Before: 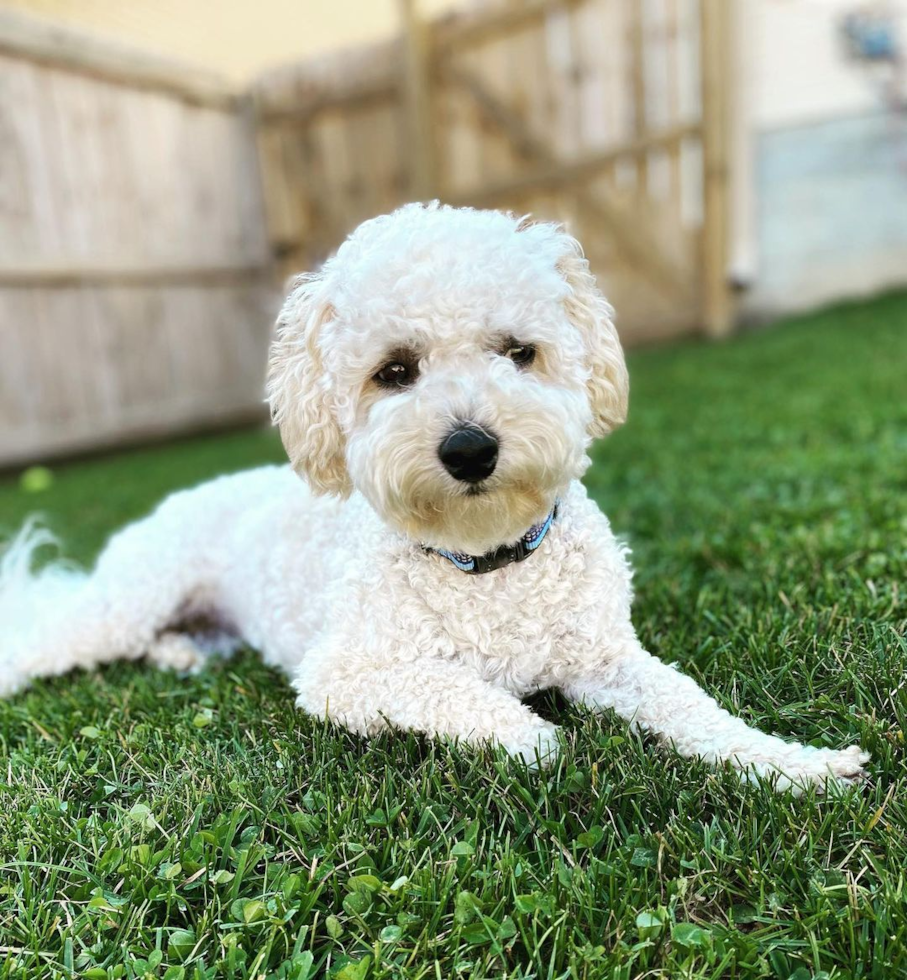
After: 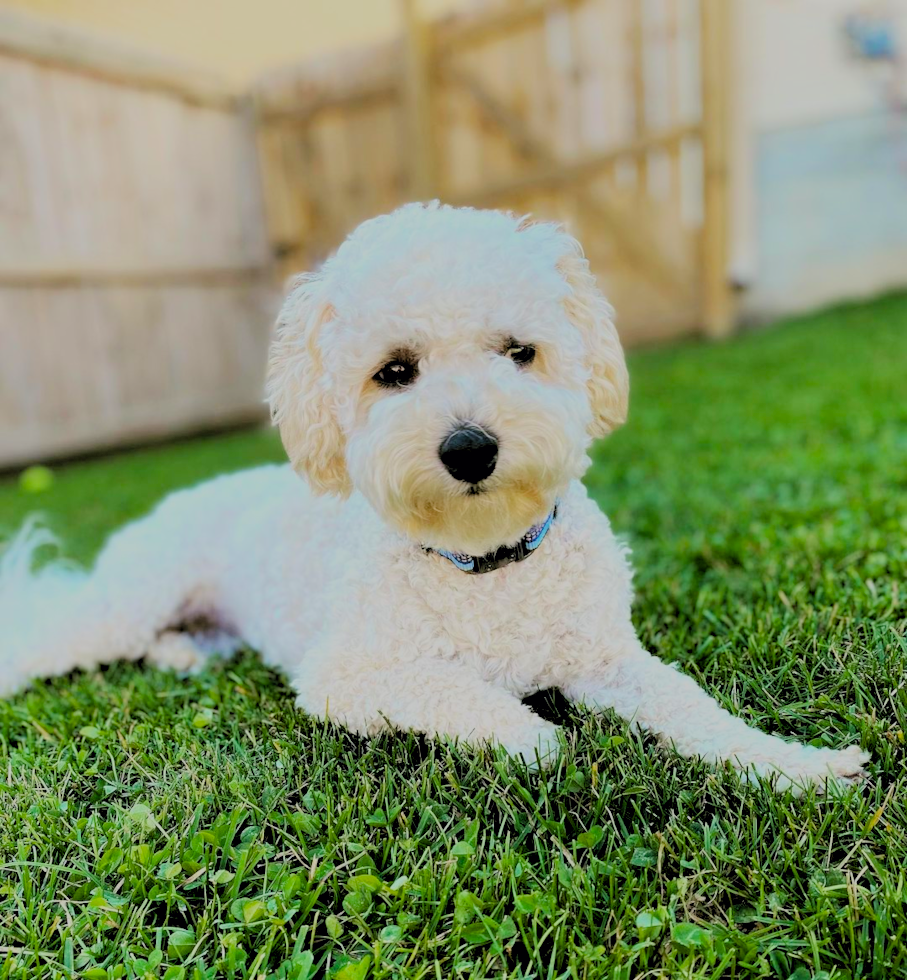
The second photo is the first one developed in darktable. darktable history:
color balance rgb: perceptual saturation grading › global saturation 20%, global vibrance 20%
filmic rgb: black relative exposure -7.15 EV, white relative exposure 5.36 EV, hardness 3.02, color science v6 (2022)
rgb levels: preserve colors sum RGB, levels [[0.038, 0.433, 0.934], [0, 0.5, 1], [0, 0.5, 1]]
